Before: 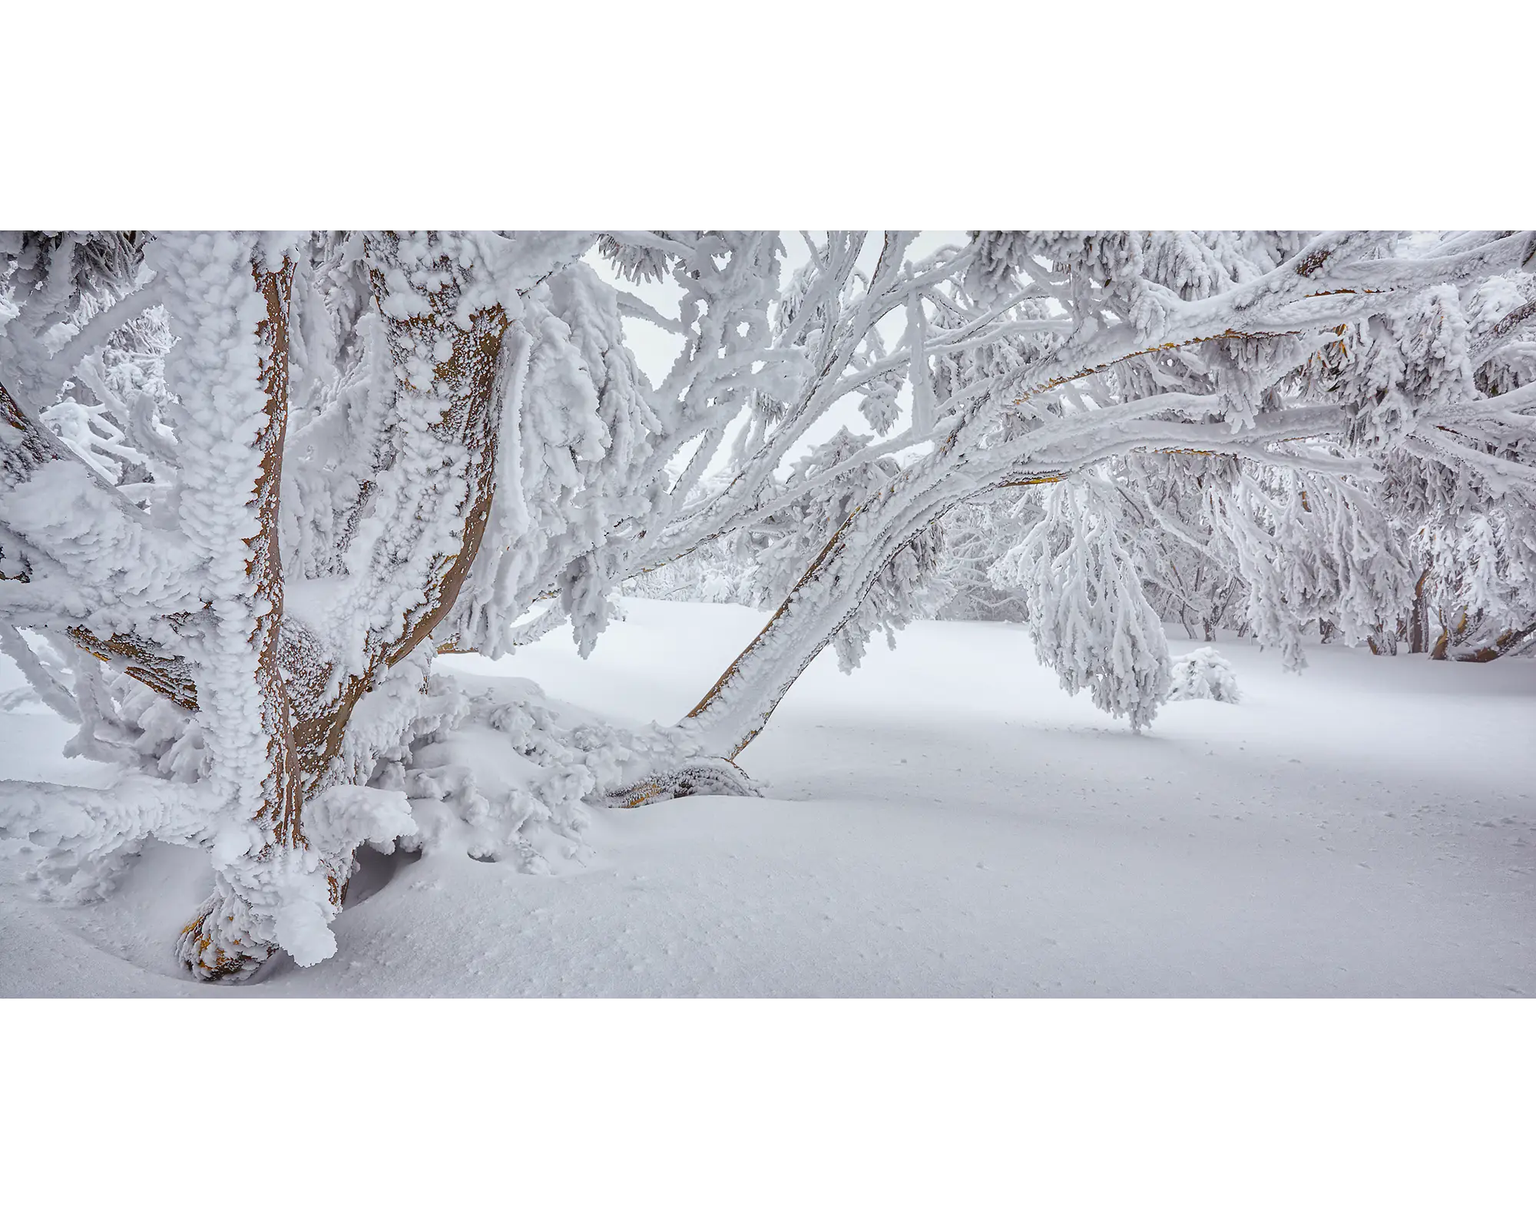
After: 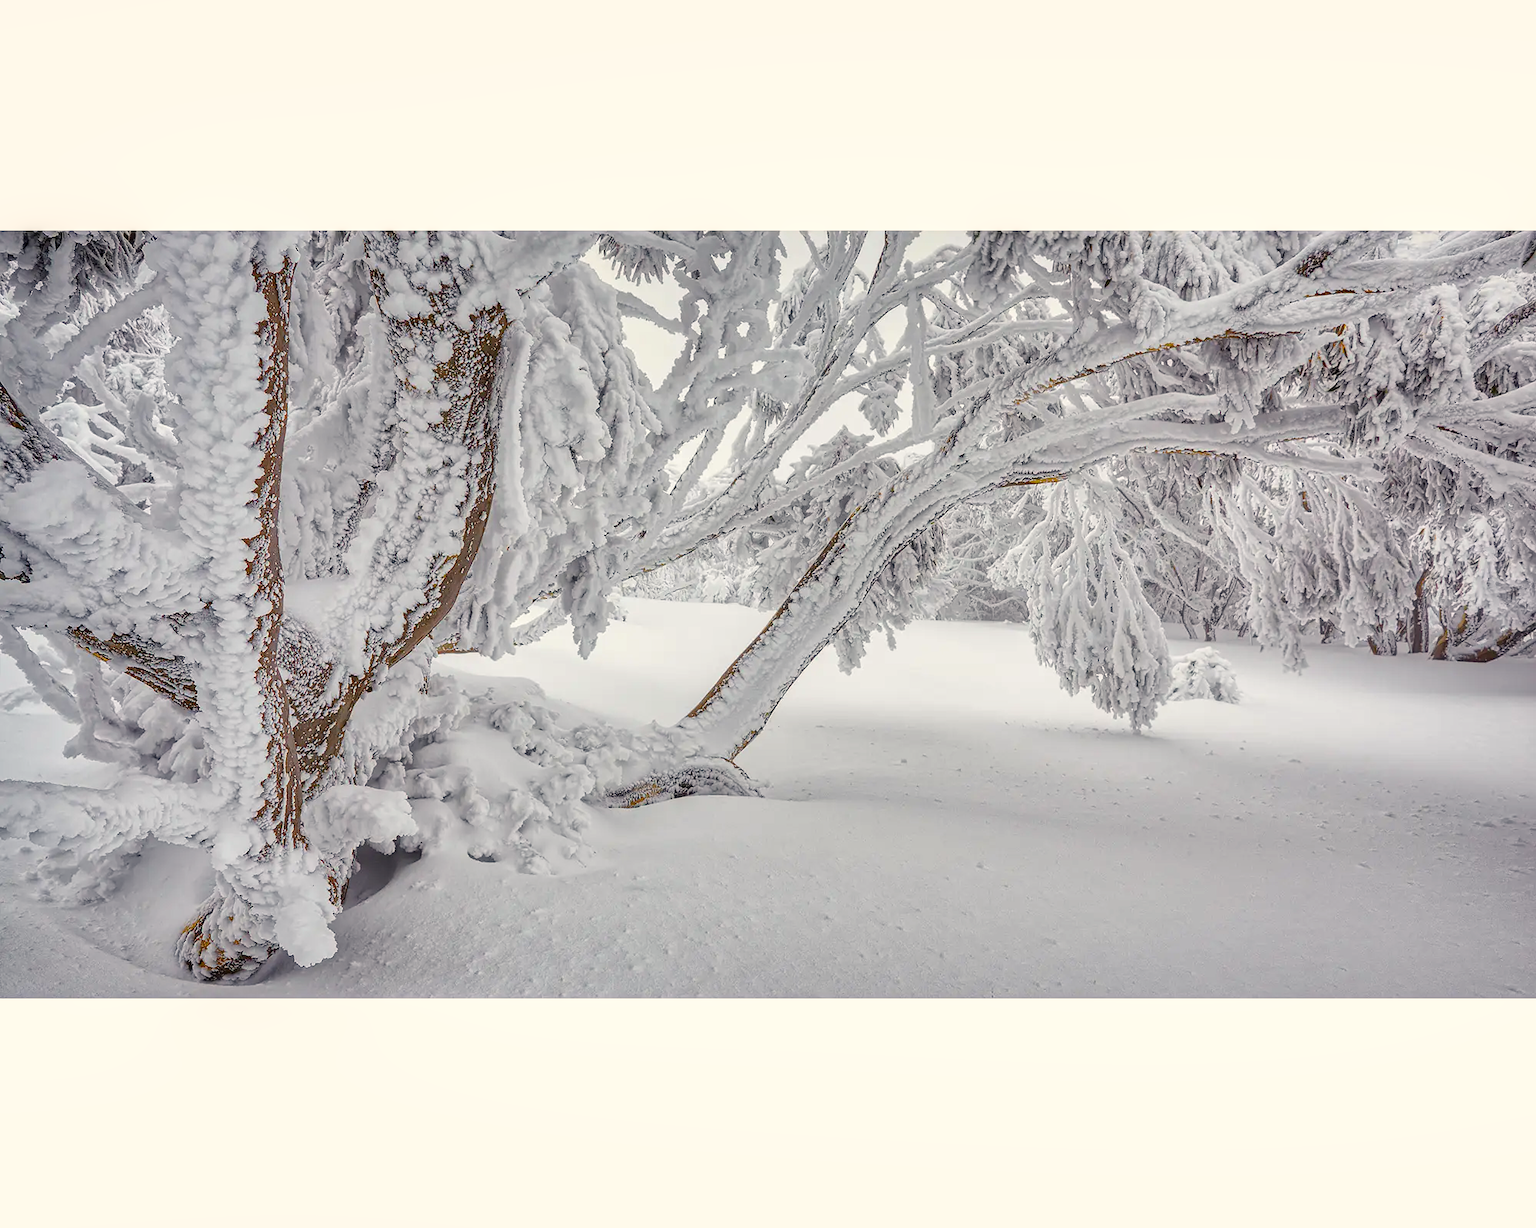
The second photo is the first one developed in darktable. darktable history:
local contrast: on, module defaults
color balance rgb: shadows lift › chroma 0.703%, shadows lift › hue 112.41°, highlights gain › chroma 3.052%, highlights gain › hue 75.53°, perceptual saturation grading › global saturation 0.68%, perceptual brilliance grading › global brilliance 1.739%, perceptual brilliance grading › highlights -3.677%, global vibrance 20%
